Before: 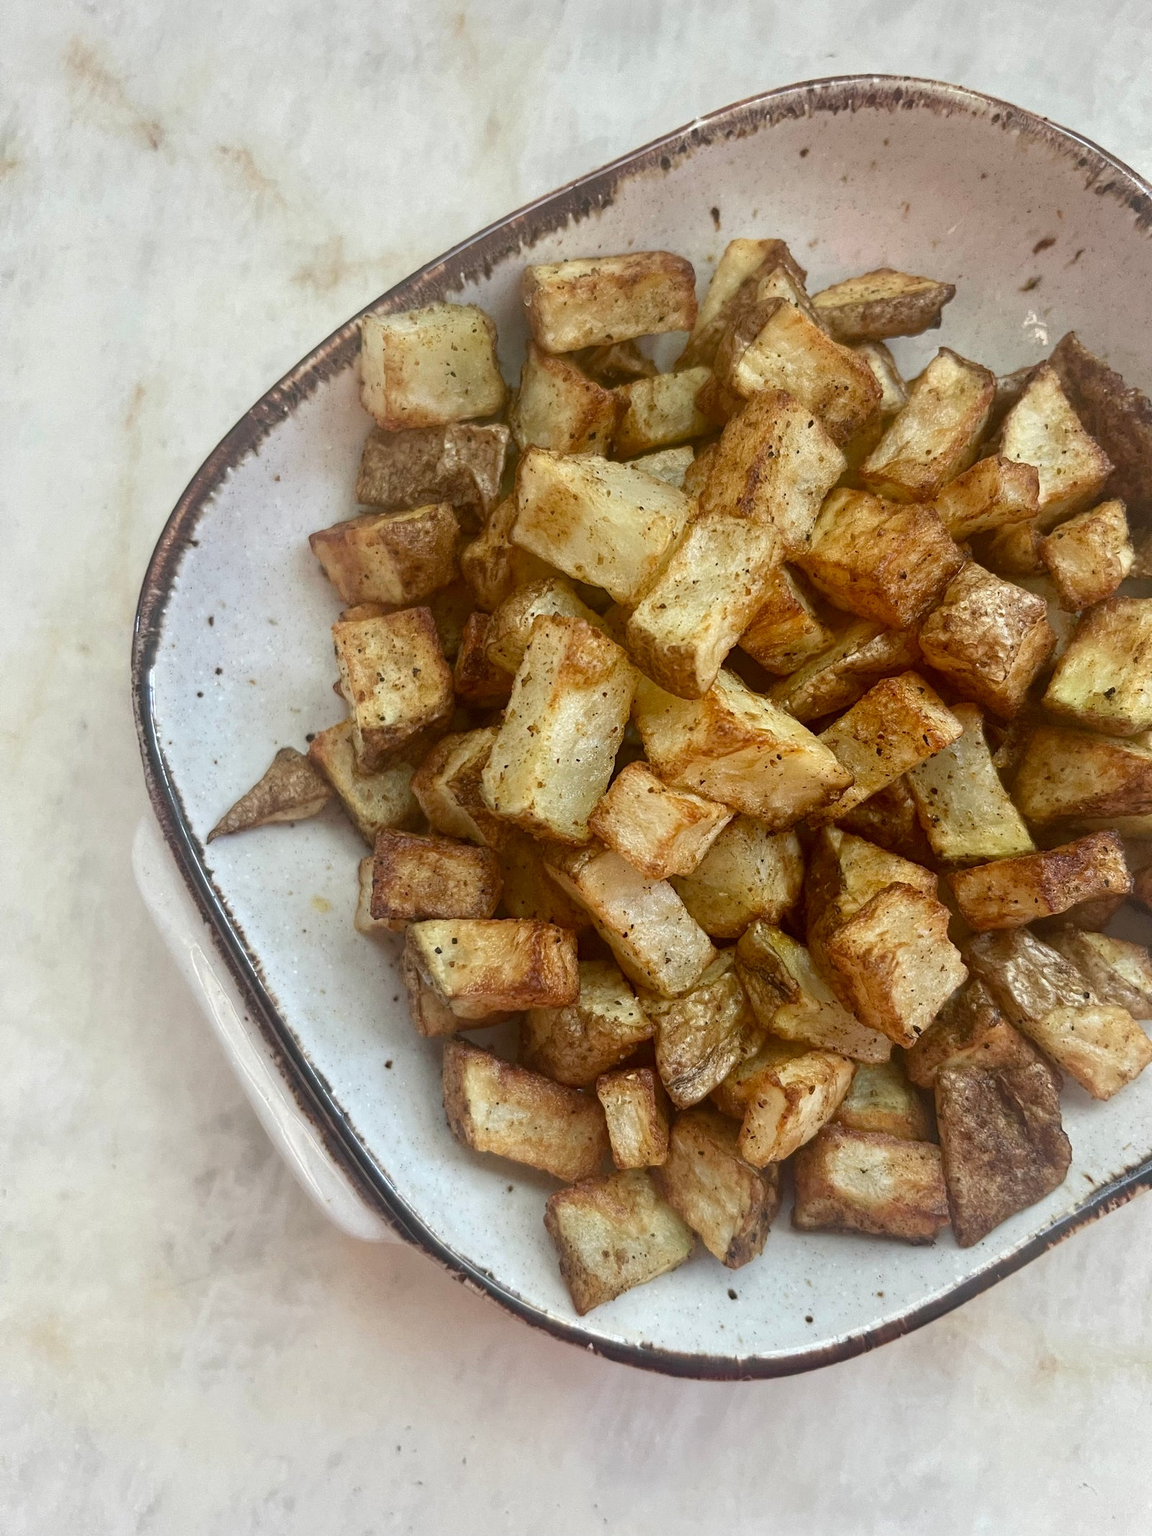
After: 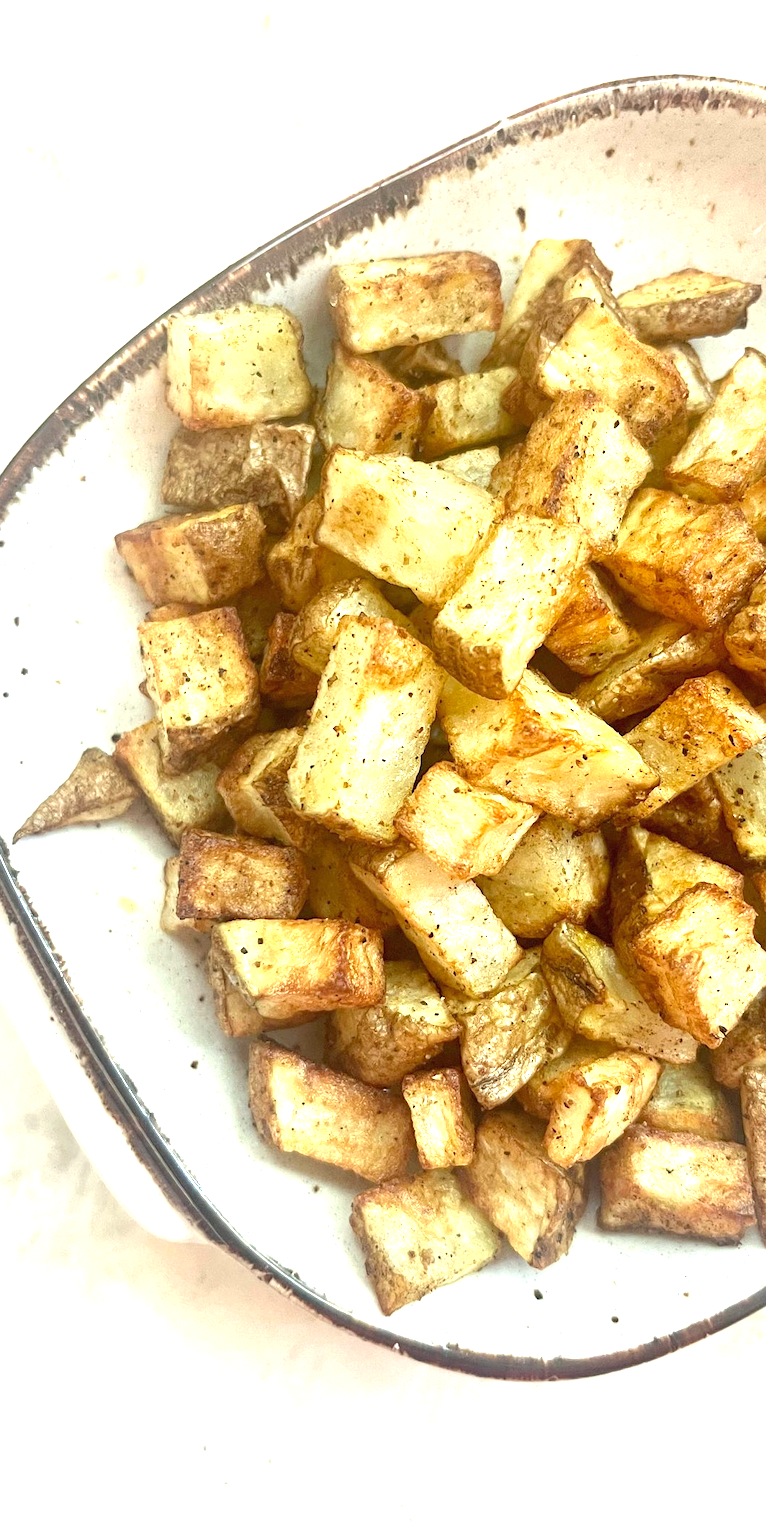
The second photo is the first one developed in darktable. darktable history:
color correction: highlights a* -4.73, highlights b* 5.06, saturation 0.97
exposure: black level correction 0, exposure 1.45 EV, compensate exposure bias true, compensate highlight preservation false
crop: left 16.899%, right 16.556%
